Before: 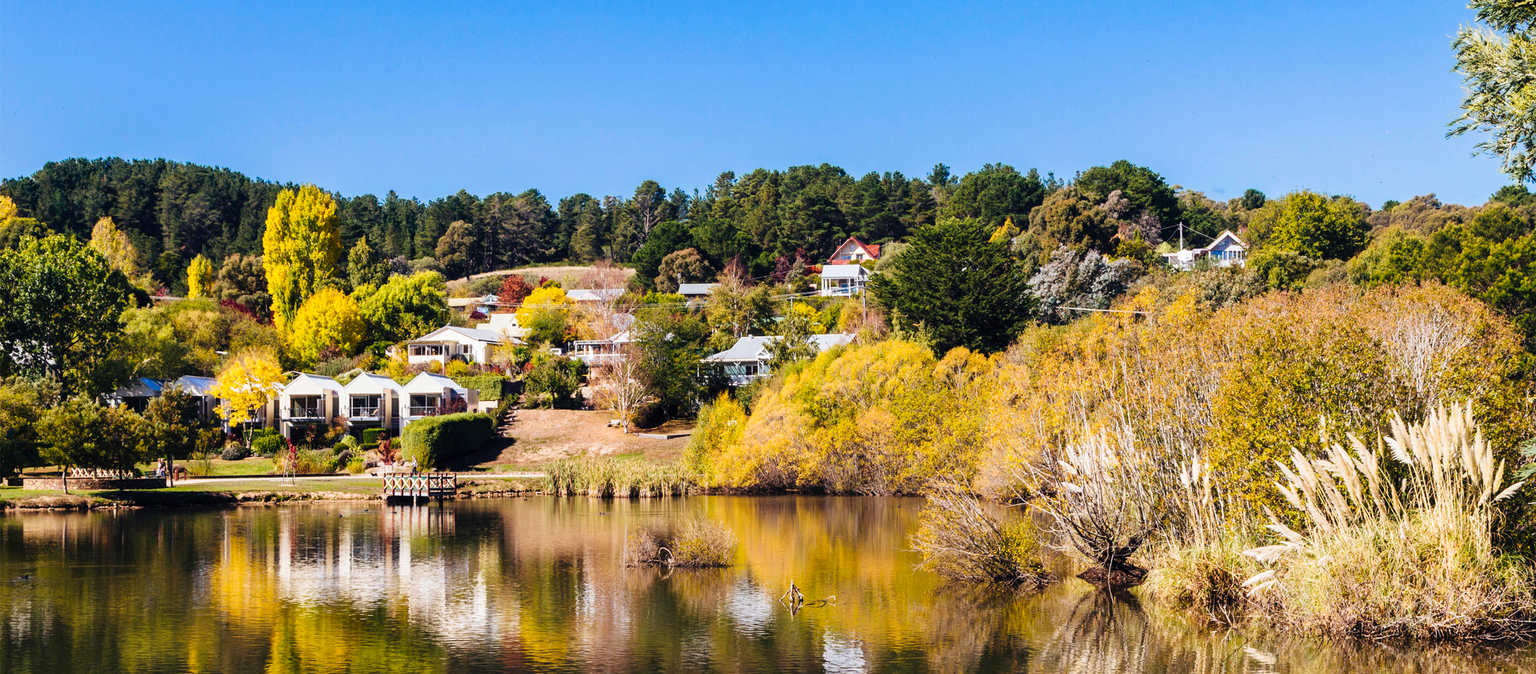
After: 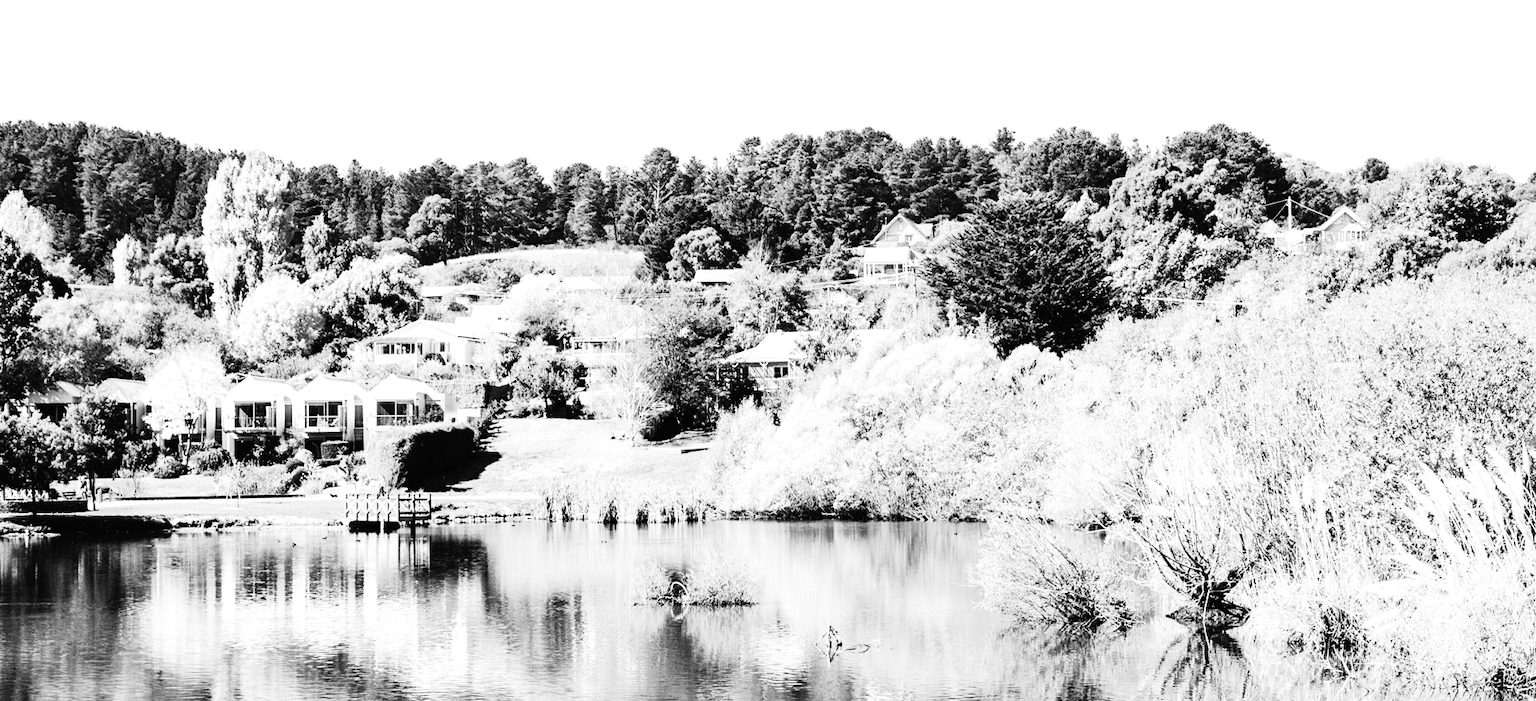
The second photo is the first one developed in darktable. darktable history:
exposure: black level correction 0, exposure 1.503 EV, compensate exposure bias true, compensate highlight preservation false
tone curve: curves: ch0 [(0, 0.009) (0.037, 0.035) (0.131, 0.126) (0.275, 0.28) (0.476, 0.514) (0.617, 0.667) (0.704, 0.759) (0.813, 0.863) (0.911, 0.931) (0.997, 1)]; ch1 [(0, 0) (0.318, 0.271) (0.444, 0.438) (0.493, 0.496) (0.508, 0.5) (0.534, 0.535) (0.57, 0.582) (0.65, 0.664) (0.746, 0.764) (1, 1)]; ch2 [(0, 0) (0.246, 0.24) (0.36, 0.381) (0.415, 0.434) (0.476, 0.492) (0.502, 0.499) (0.522, 0.518) (0.533, 0.534) (0.586, 0.598) (0.634, 0.643) (0.706, 0.717) (0.853, 0.83) (1, 0.951)], preserve colors none
filmic rgb: black relative exposure -5.03 EV, white relative exposure 3.5 EV, hardness 3.17, contrast 1.389, highlights saturation mix -49.88%, color science v5 (2021), contrast in shadows safe, contrast in highlights safe
crop: left 6.025%, top 8.344%, right 9.526%, bottom 3.677%
